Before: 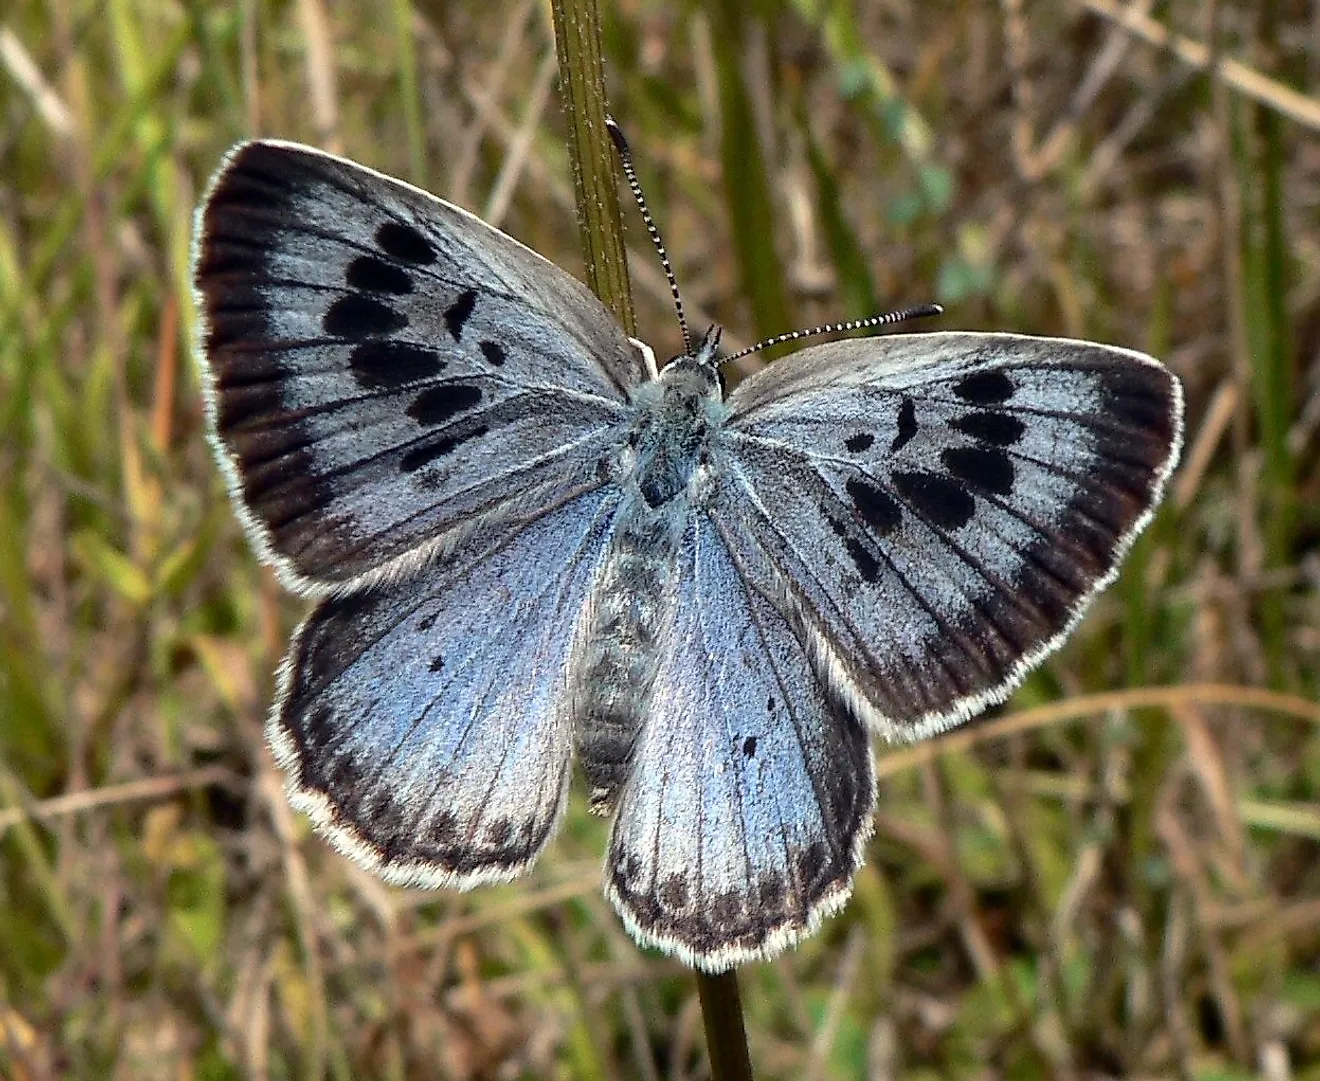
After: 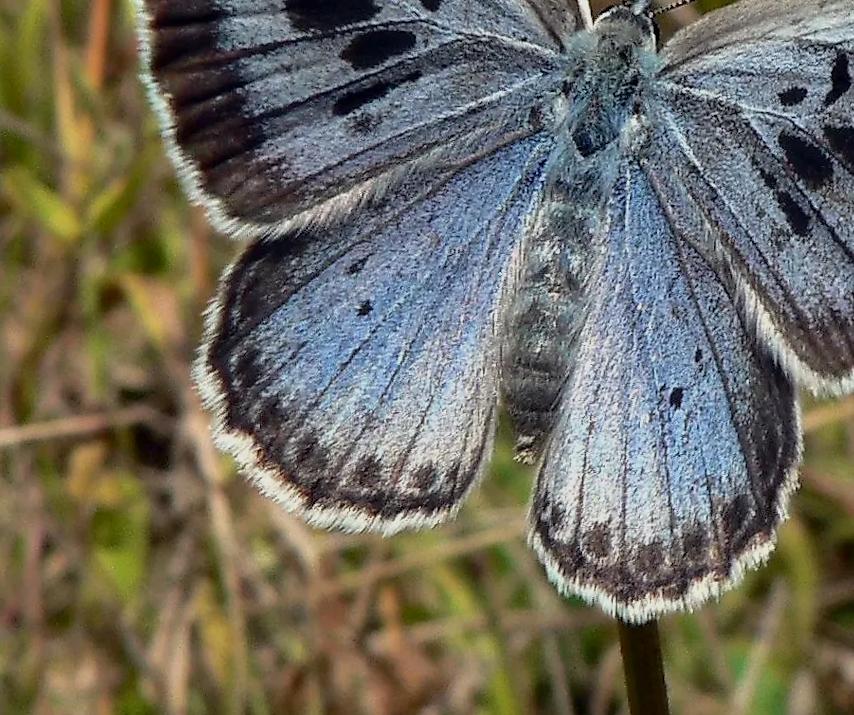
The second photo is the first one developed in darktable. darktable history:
crop and rotate: angle -1.25°, left 4.047%, top 32.021%, right 29.519%
shadows and highlights: shadows 81.37, white point adjustment -9.07, highlights -61.41, soften with gaussian
